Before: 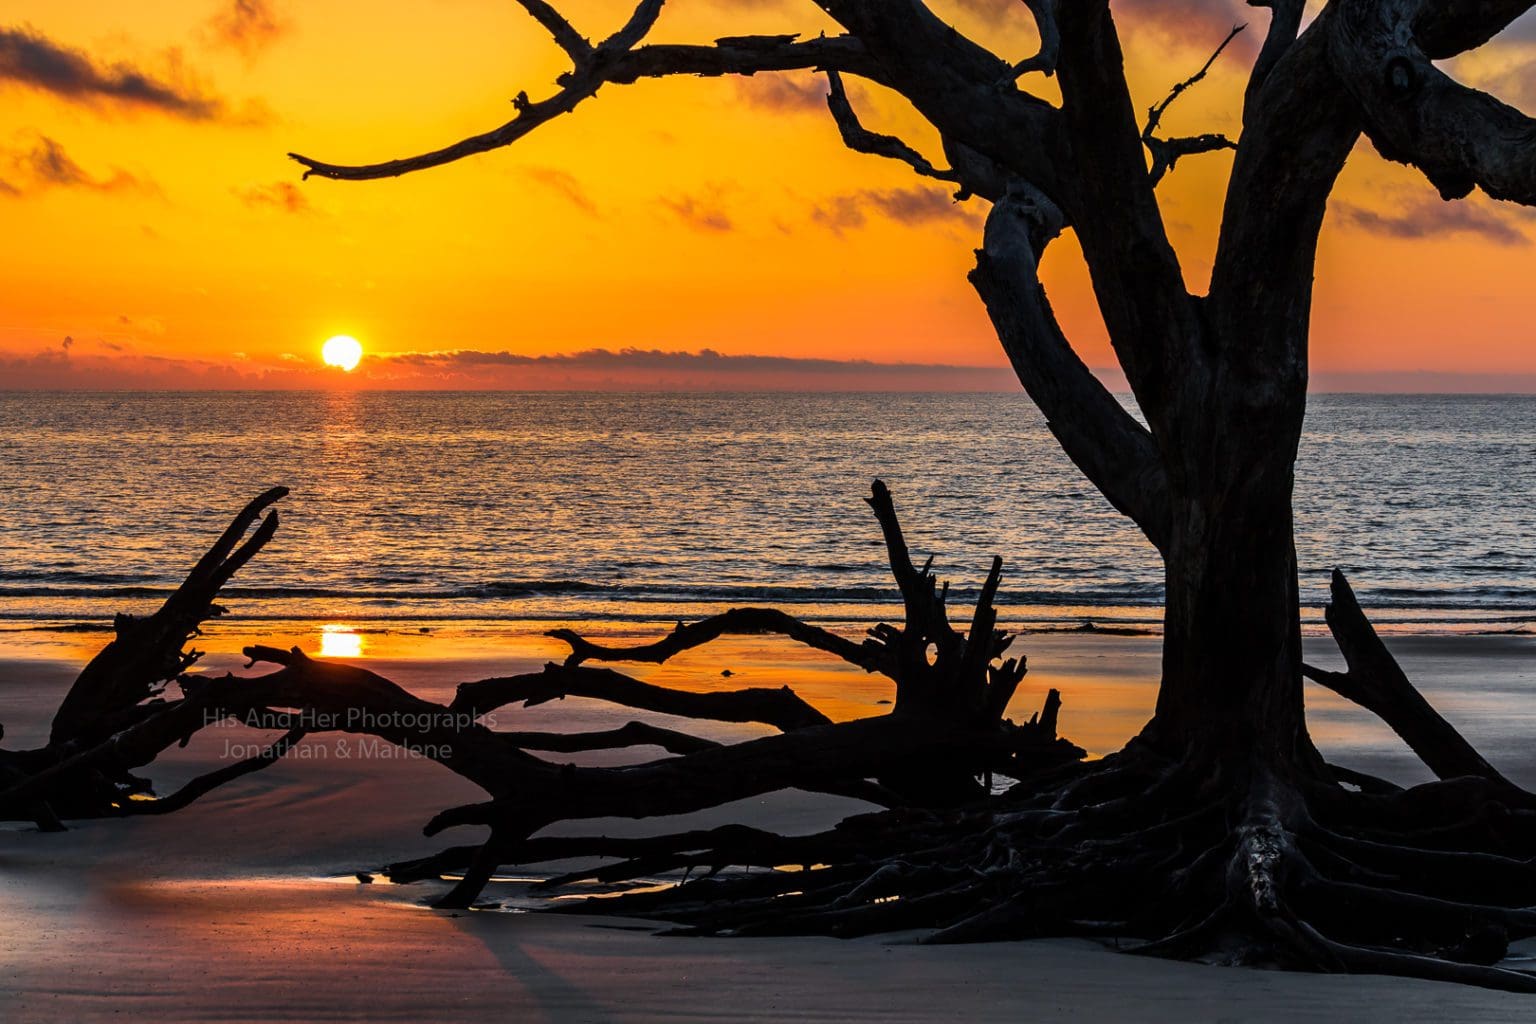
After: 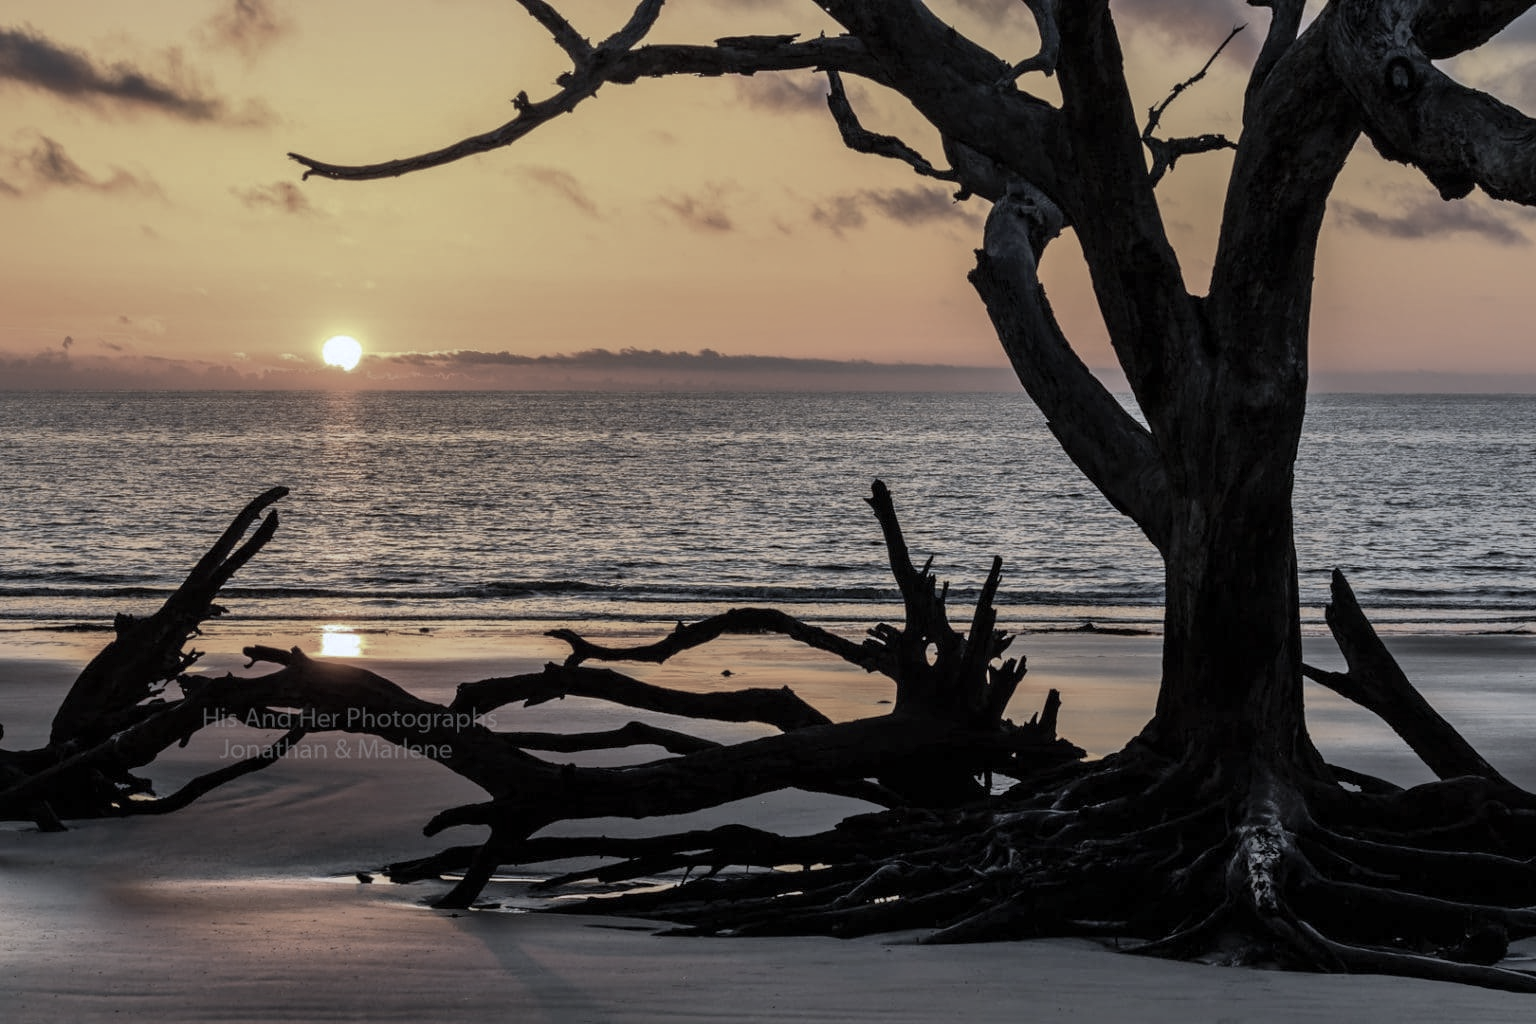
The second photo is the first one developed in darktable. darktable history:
color correction: saturation 0.3
white balance: red 0.931, blue 1.11
shadows and highlights: on, module defaults
